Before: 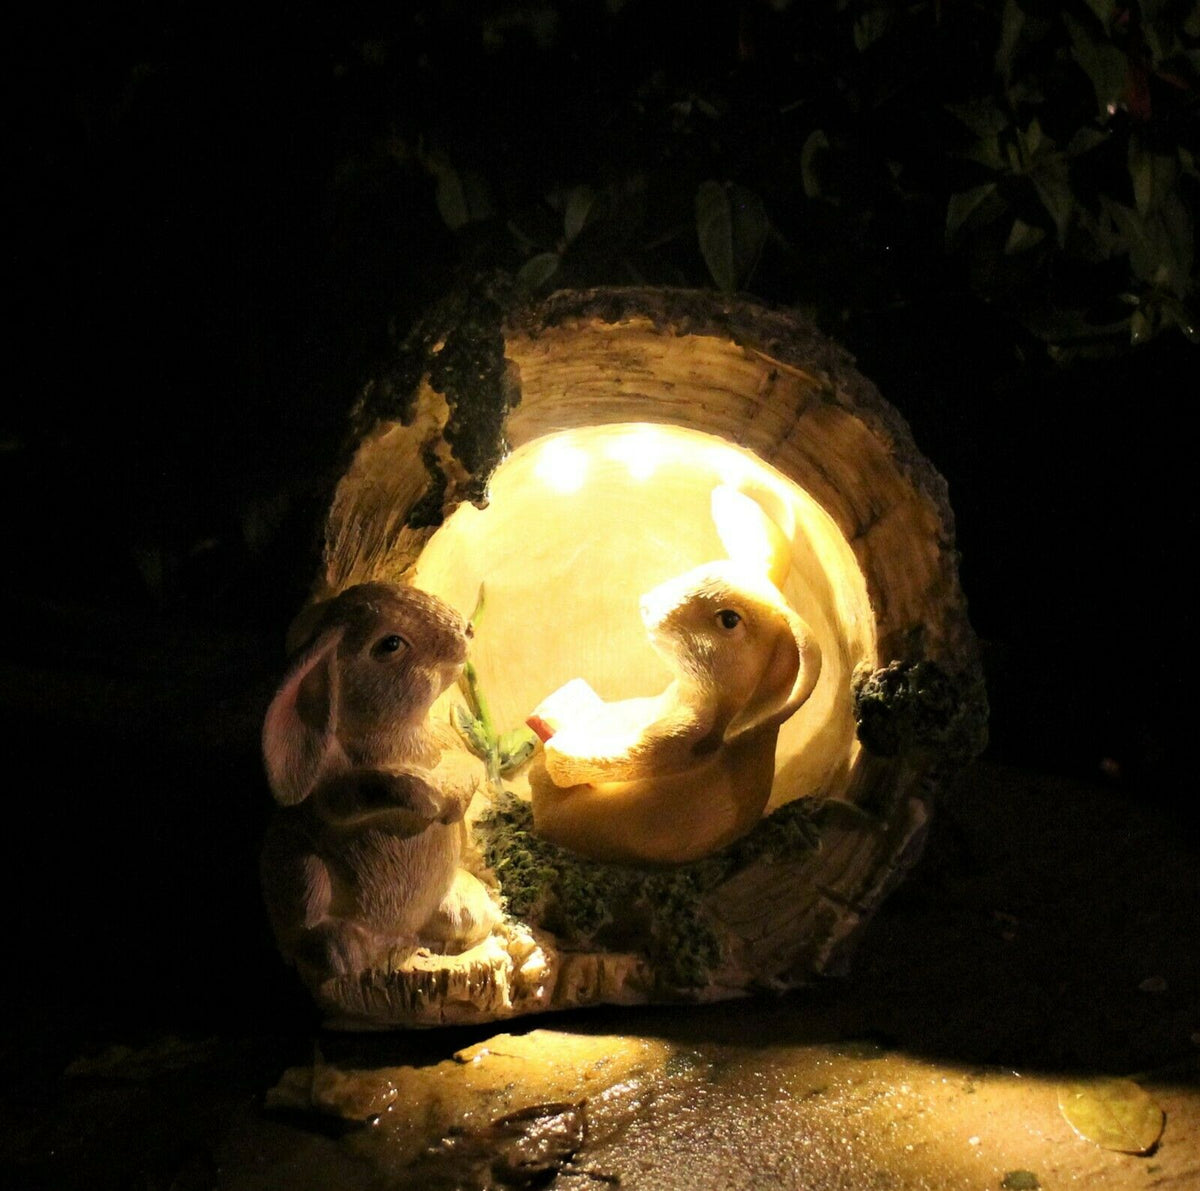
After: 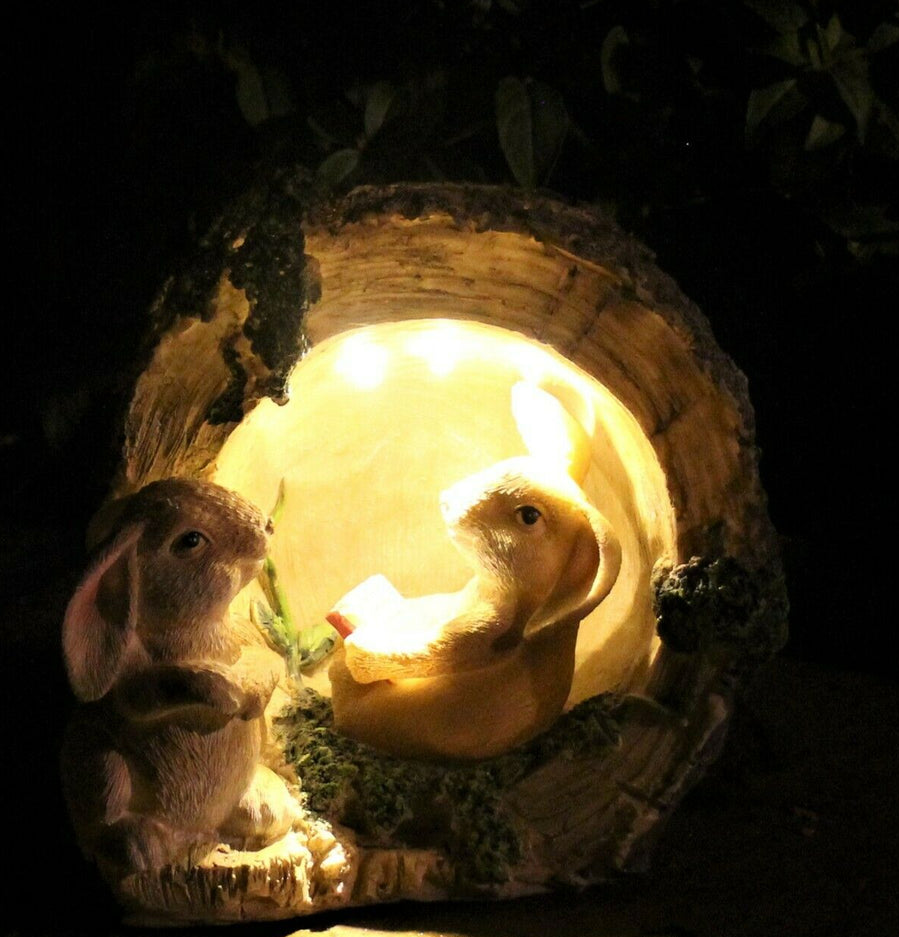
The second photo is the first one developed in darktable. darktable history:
crop: left 16.707%, top 8.791%, right 8.341%, bottom 12.495%
